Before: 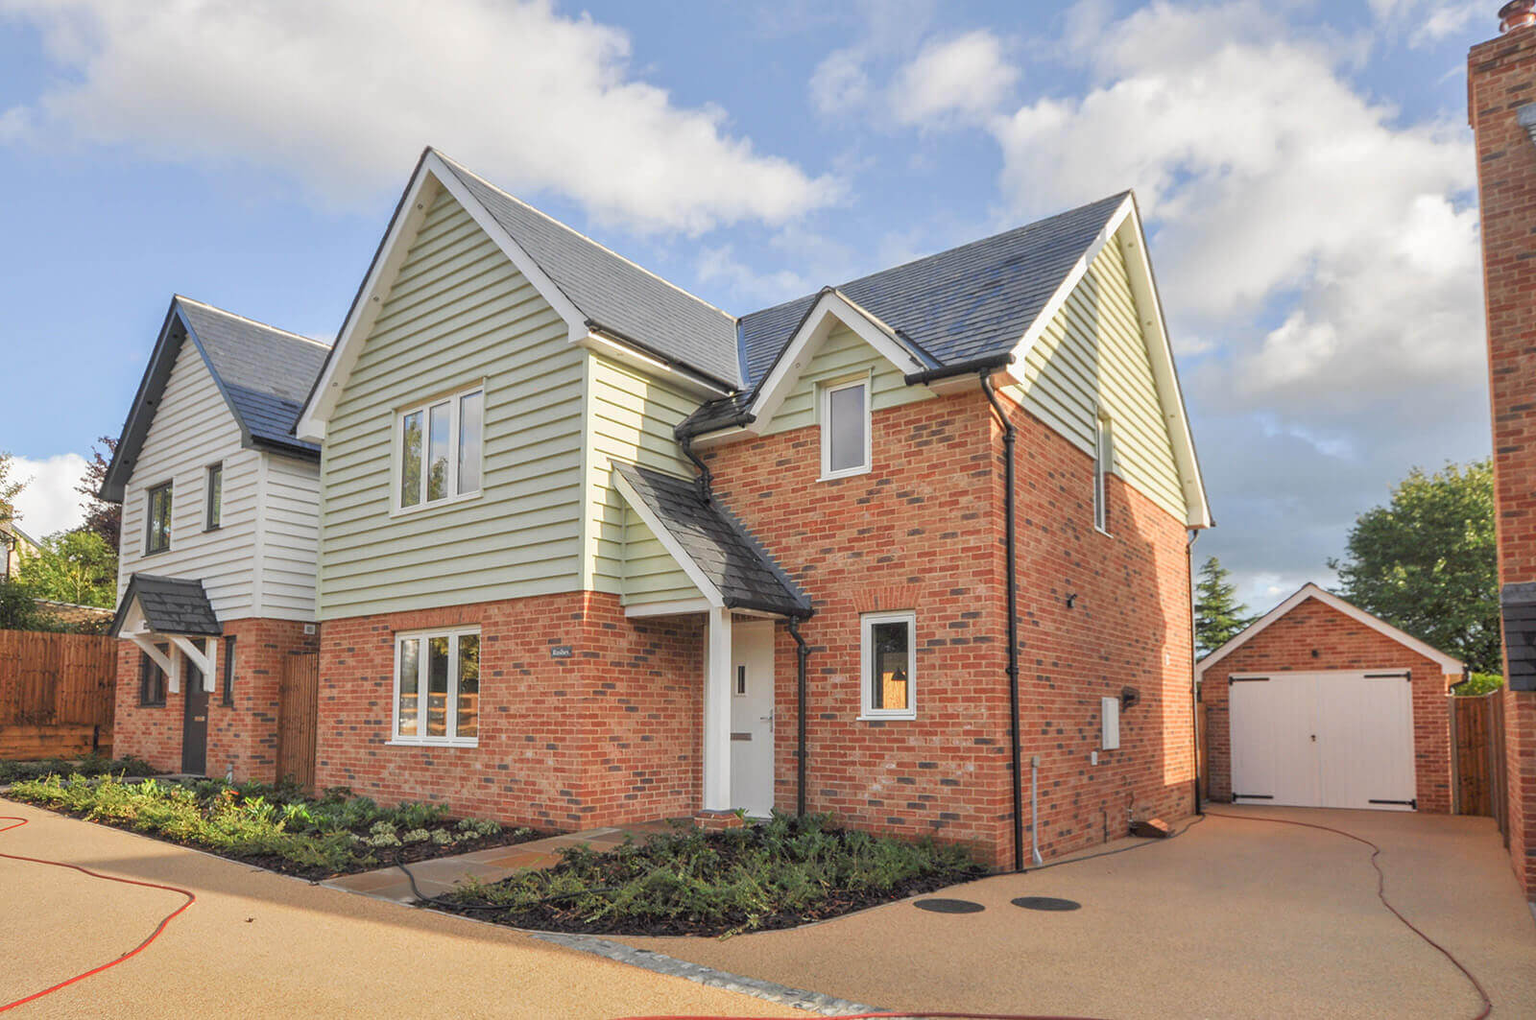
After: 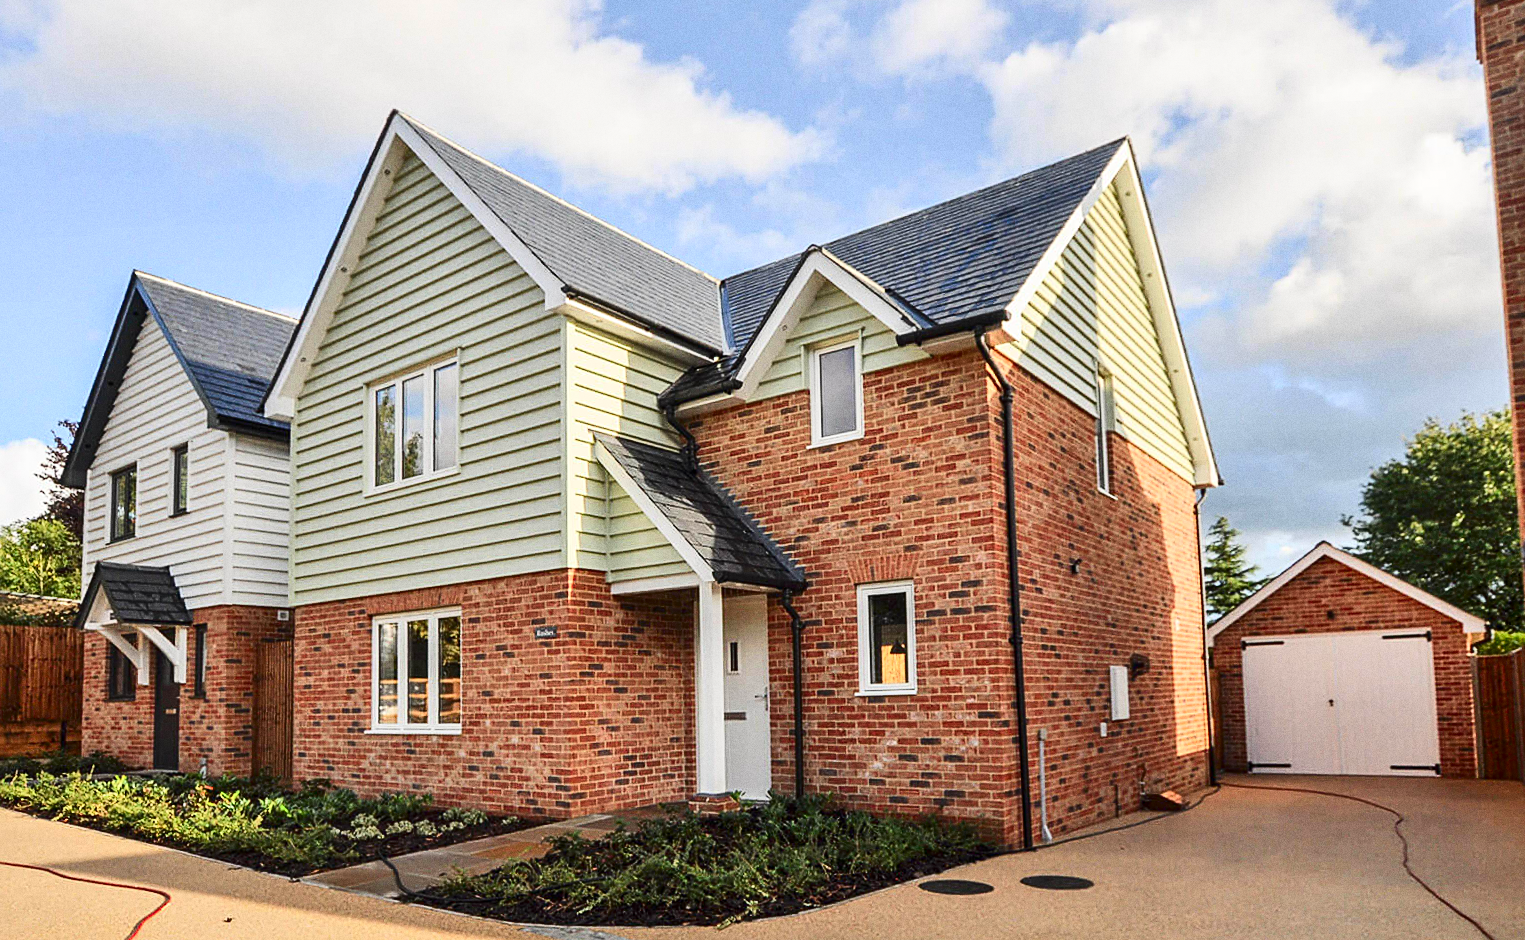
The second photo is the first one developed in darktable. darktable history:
grain: coarseness 0.09 ISO
sharpen: amount 0.478
rotate and perspective: rotation -1.42°, crop left 0.016, crop right 0.984, crop top 0.035, crop bottom 0.965
contrast brightness saturation: contrast 0.32, brightness -0.08, saturation 0.17
color balance rgb: global vibrance 1%, saturation formula JzAzBz (2021)
crop: left 1.964%, top 3.251%, right 1.122%, bottom 4.933%
